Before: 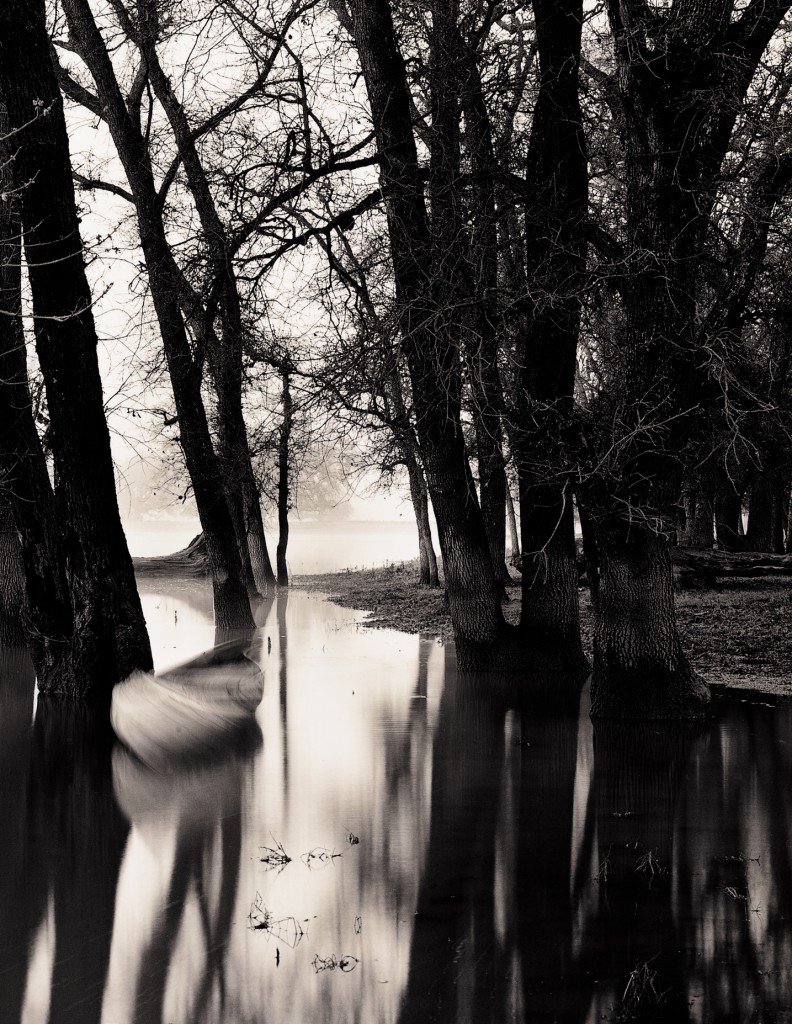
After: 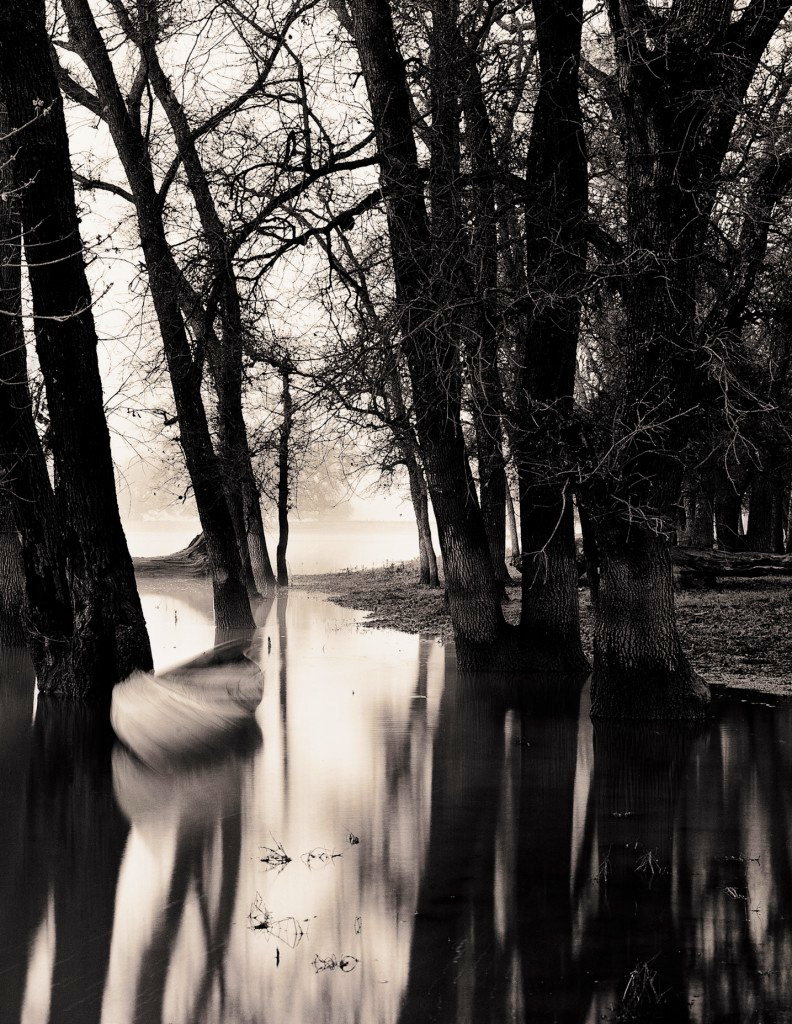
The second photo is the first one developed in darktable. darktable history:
color balance rgb: perceptual saturation grading › global saturation 25%, perceptual brilliance grading › mid-tones 10%, perceptual brilliance grading › shadows 15%, global vibrance 20%
exposure: compensate highlight preservation false
